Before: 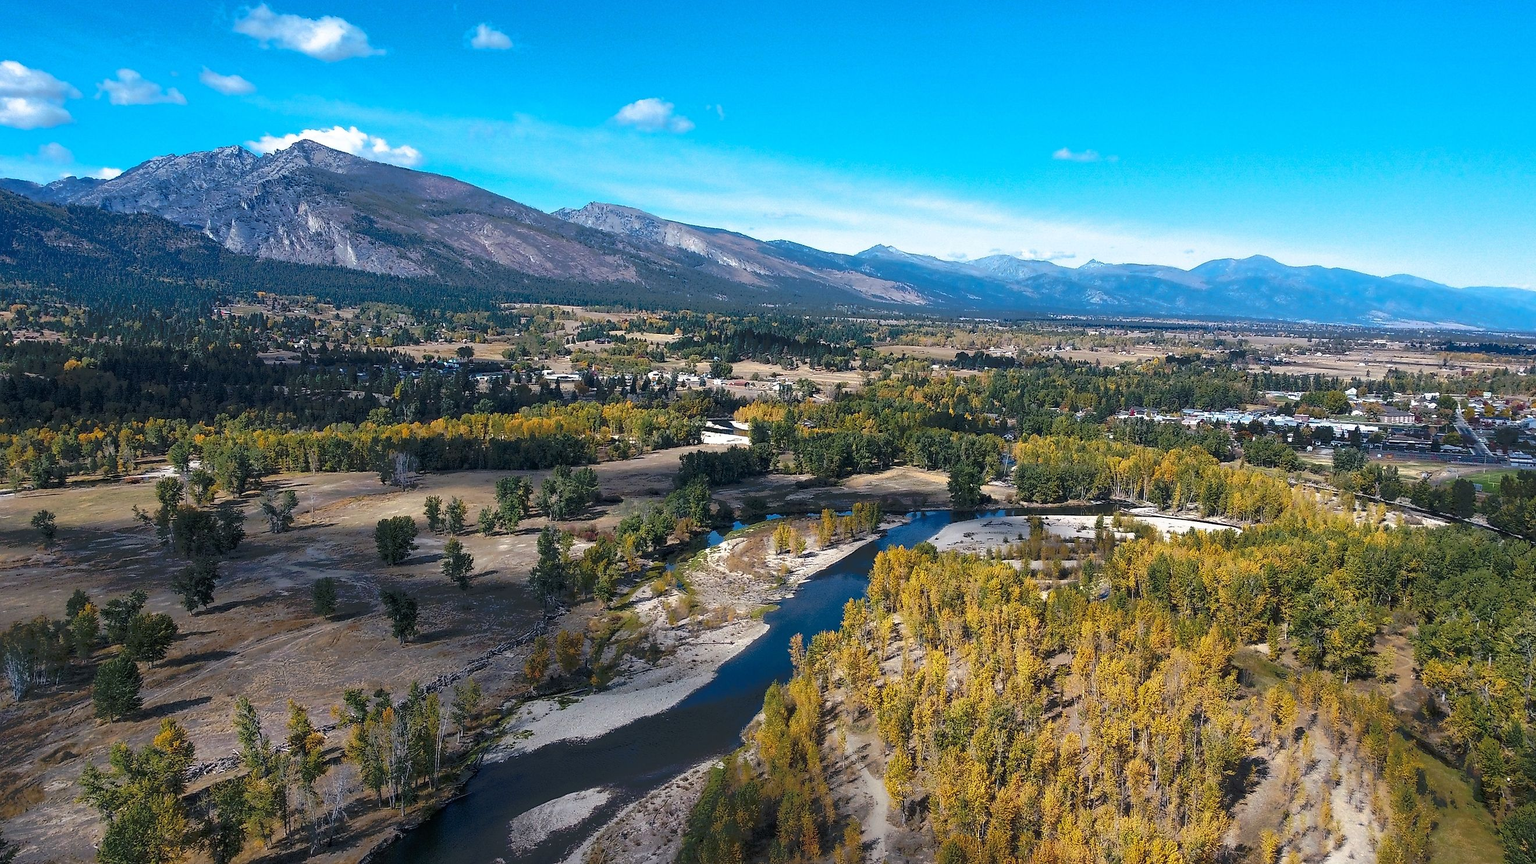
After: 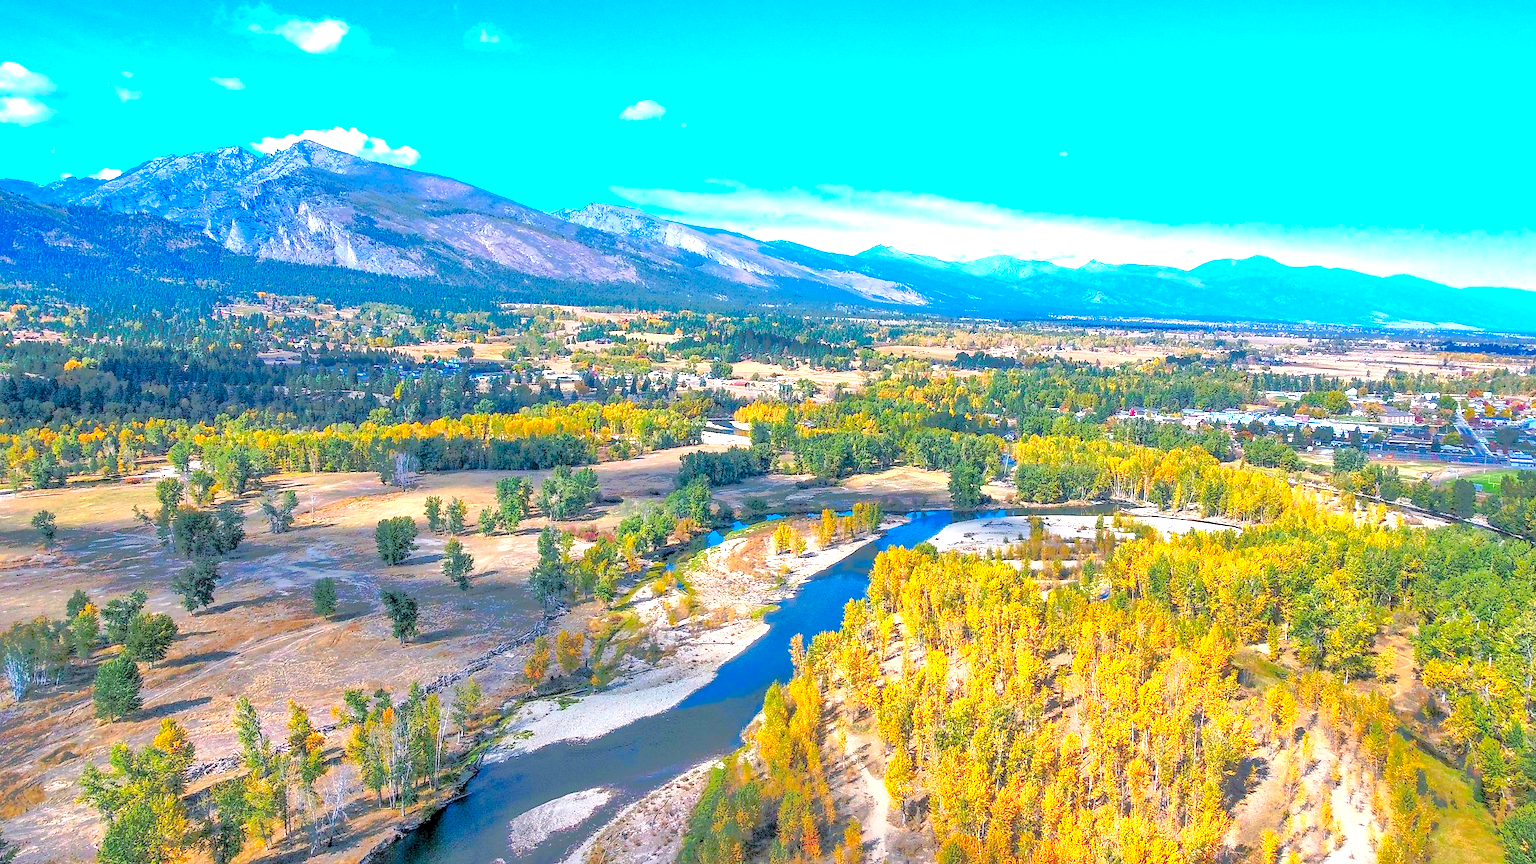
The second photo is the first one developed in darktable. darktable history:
tone equalizer: -7 EV 0.15 EV, -6 EV 0.6 EV, -5 EV 1.15 EV, -4 EV 1.33 EV, -3 EV 1.15 EV, -2 EV 0.6 EV, -1 EV 0.15 EV, mask exposure compensation -0.5 EV
local contrast: on, module defaults
exposure: black level correction 0, exposure 1.388 EV, compensate exposure bias true, compensate highlight preservation false
rgb levels: preserve colors sum RGB, levels [[0.038, 0.433, 0.934], [0, 0.5, 1], [0, 0.5, 1]]
color contrast: green-magenta contrast 1.69, blue-yellow contrast 1.49
